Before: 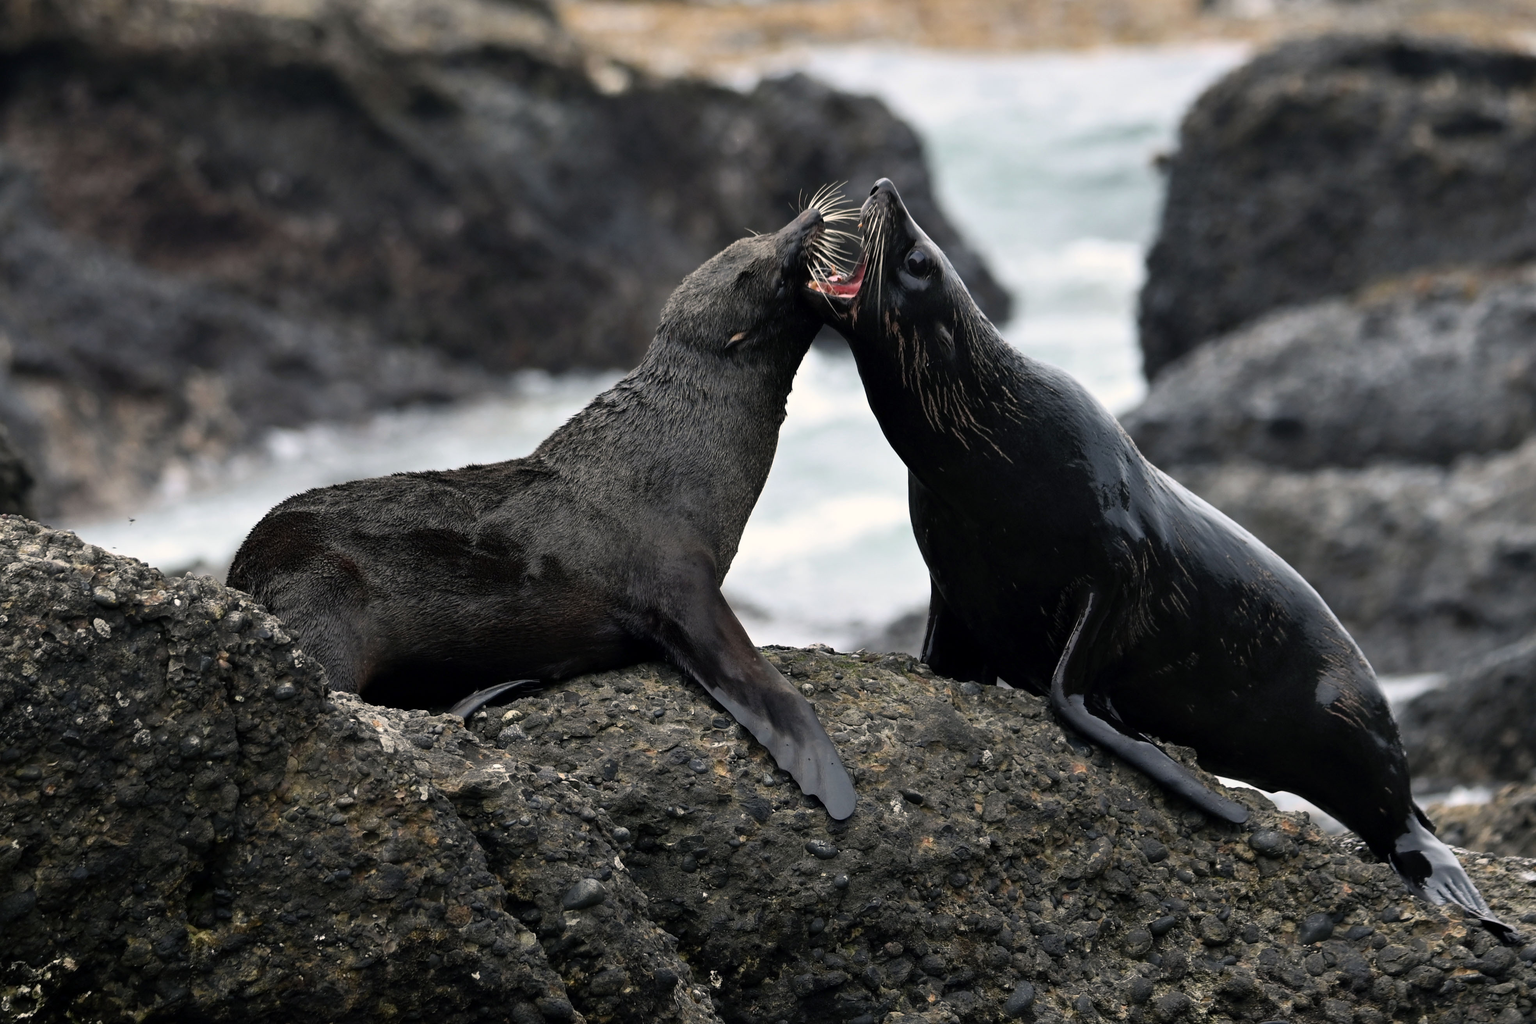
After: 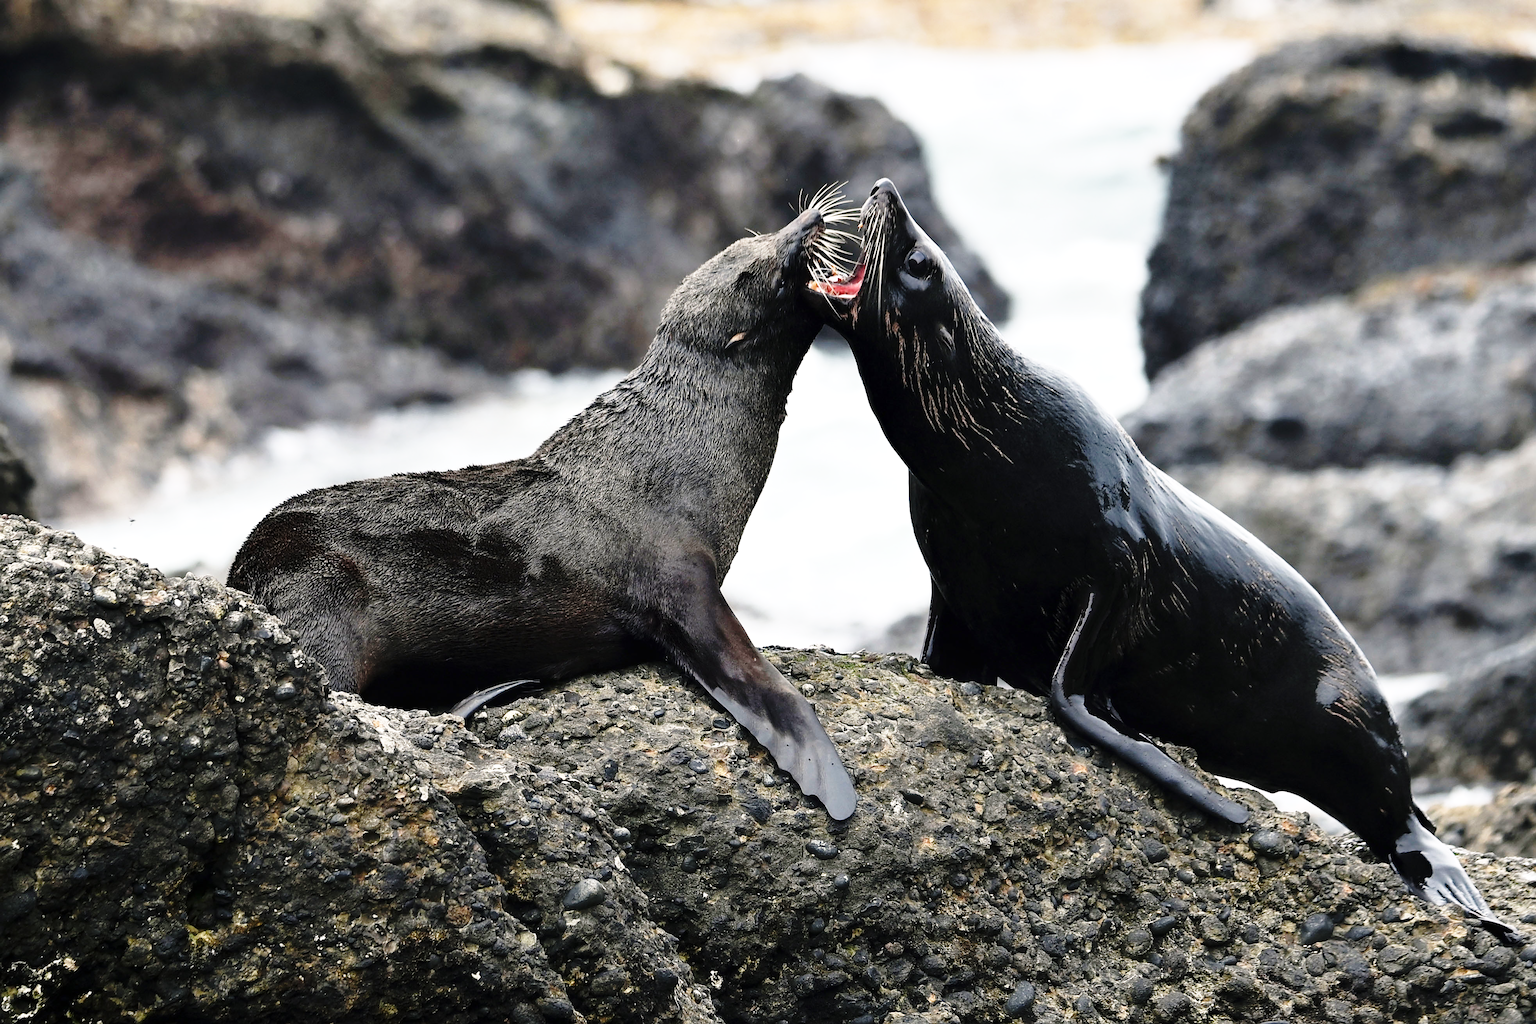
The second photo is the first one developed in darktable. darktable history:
base curve: curves: ch0 [(0, 0) (0.028, 0.03) (0.105, 0.232) (0.387, 0.748) (0.754, 0.968) (1, 1)], fusion 1, exposure shift 0.576, preserve colors none
sharpen: on, module defaults
